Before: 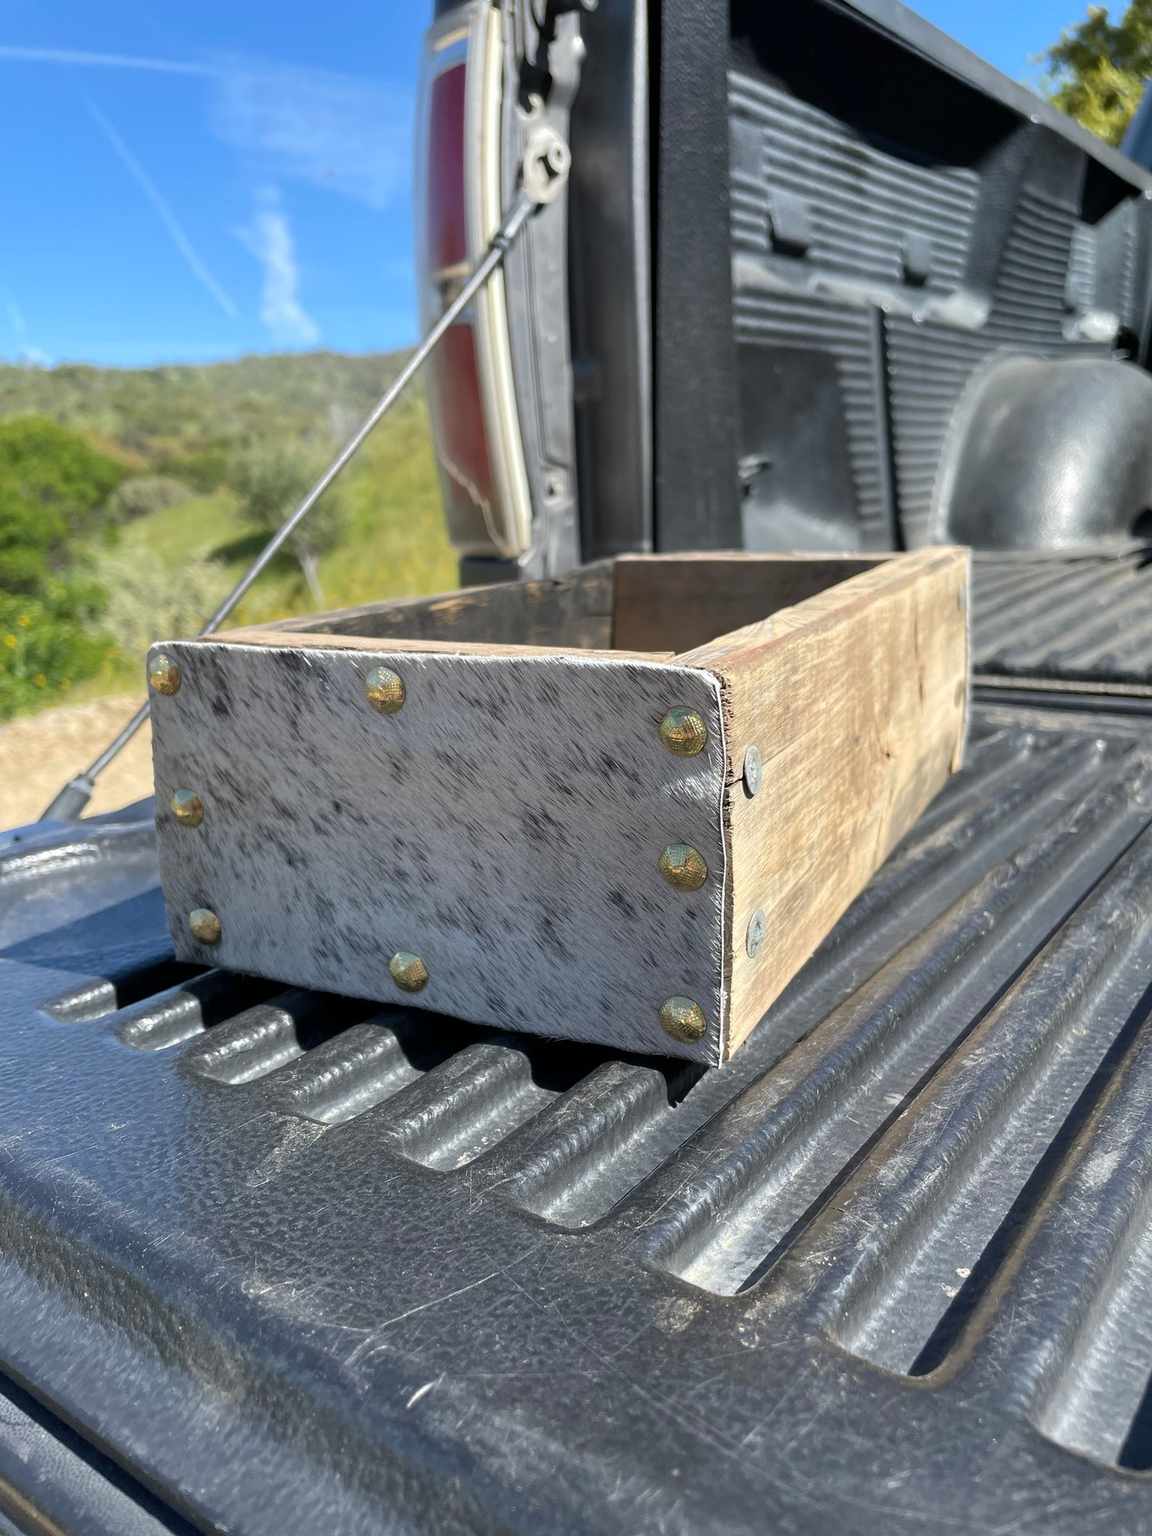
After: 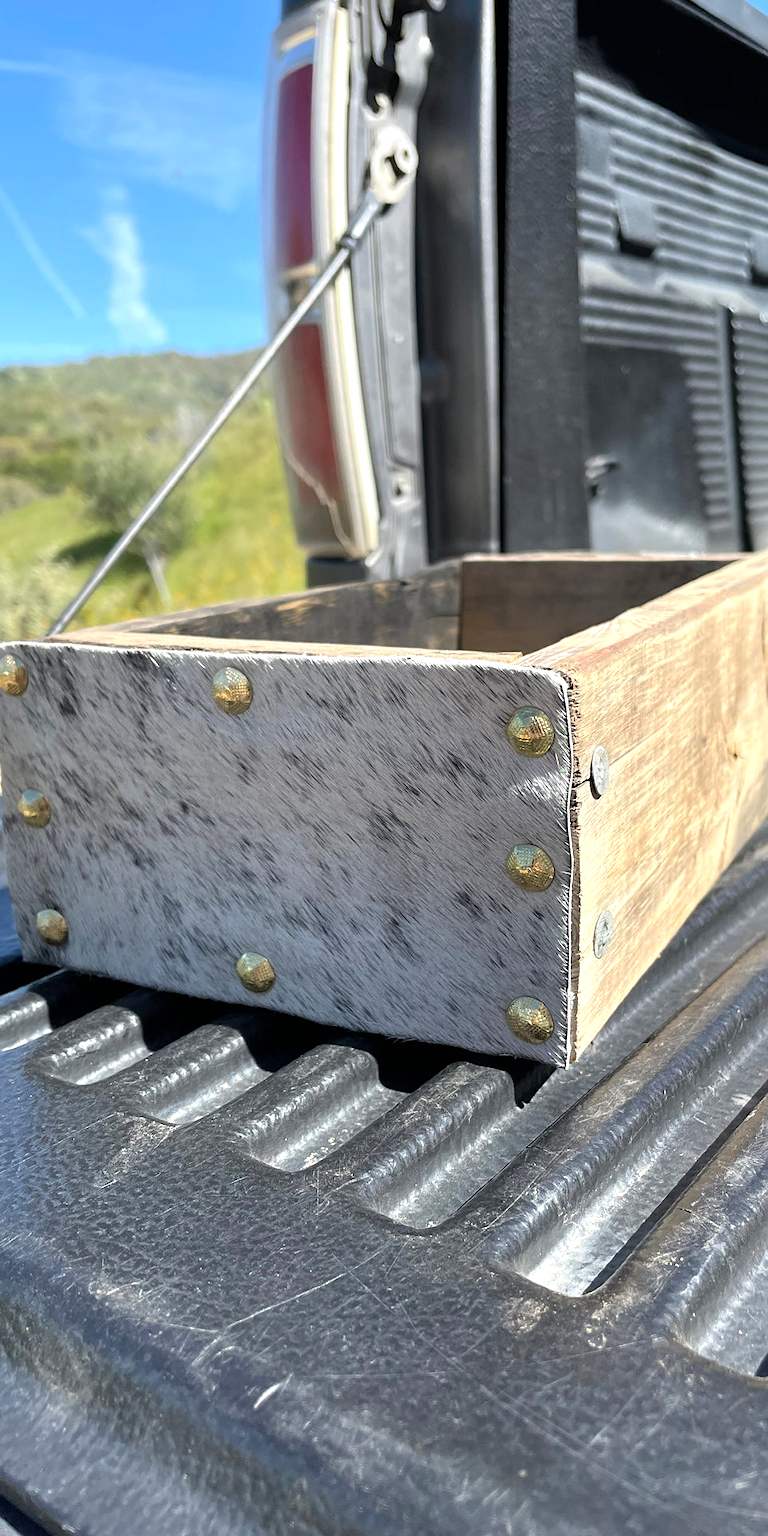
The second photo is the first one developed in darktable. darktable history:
crop and rotate: left 13.342%, right 19.959%
sharpen: amount 0.202
tone equalizer: -8 EV -0.449 EV, -7 EV -0.369 EV, -6 EV -0.313 EV, -5 EV -0.216 EV, -3 EV 0.231 EV, -2 EV 0.341 EV, -1 EV 0.407 EV, +0 EV 0.388 EV
